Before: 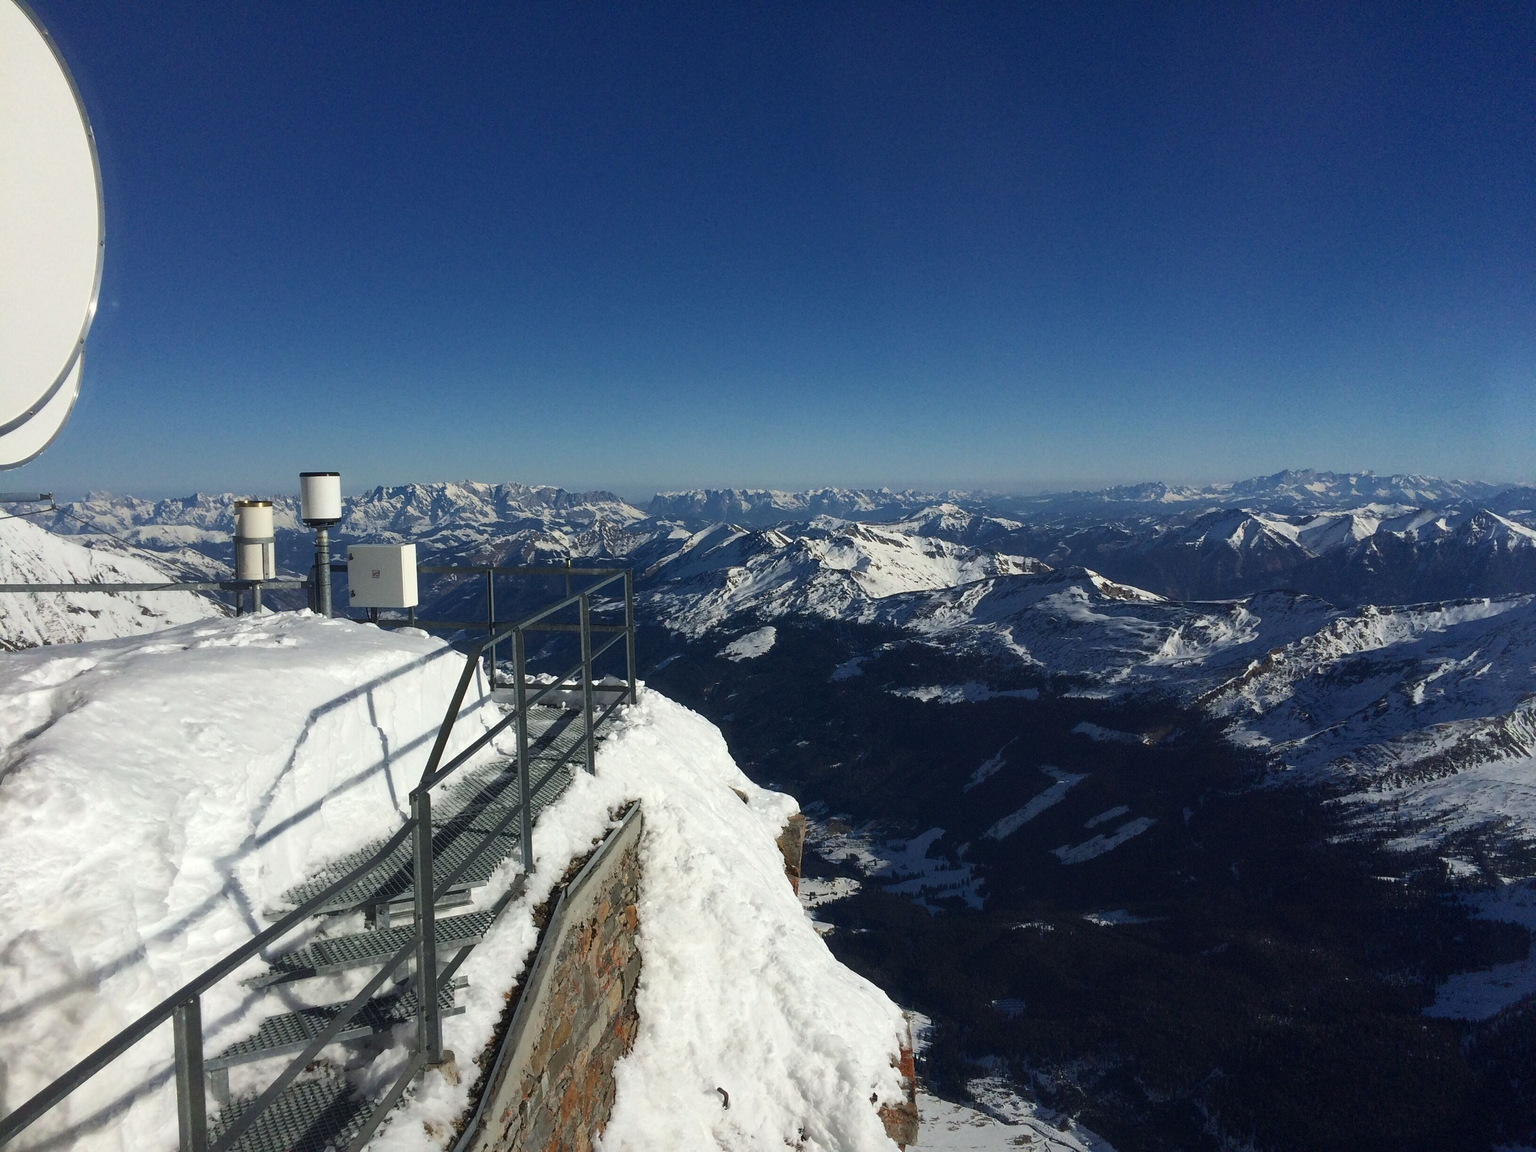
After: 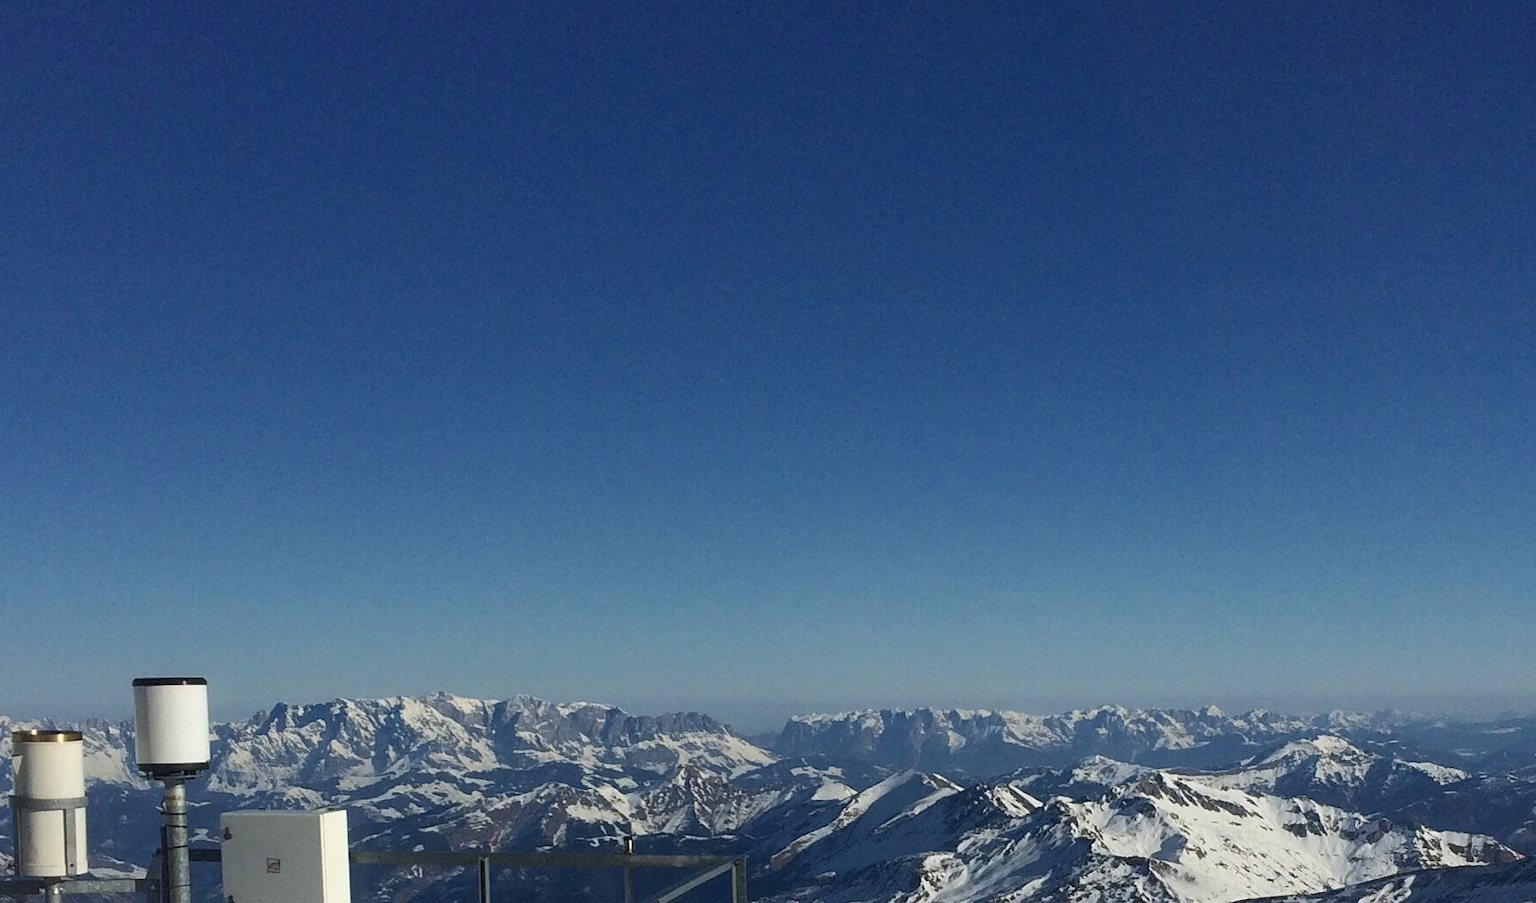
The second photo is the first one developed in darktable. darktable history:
color correction: highlights b* -0.032, saturation 0.979
crop: left 14.831%, top 9.115%, right 30.958%, bottom 48.338%
